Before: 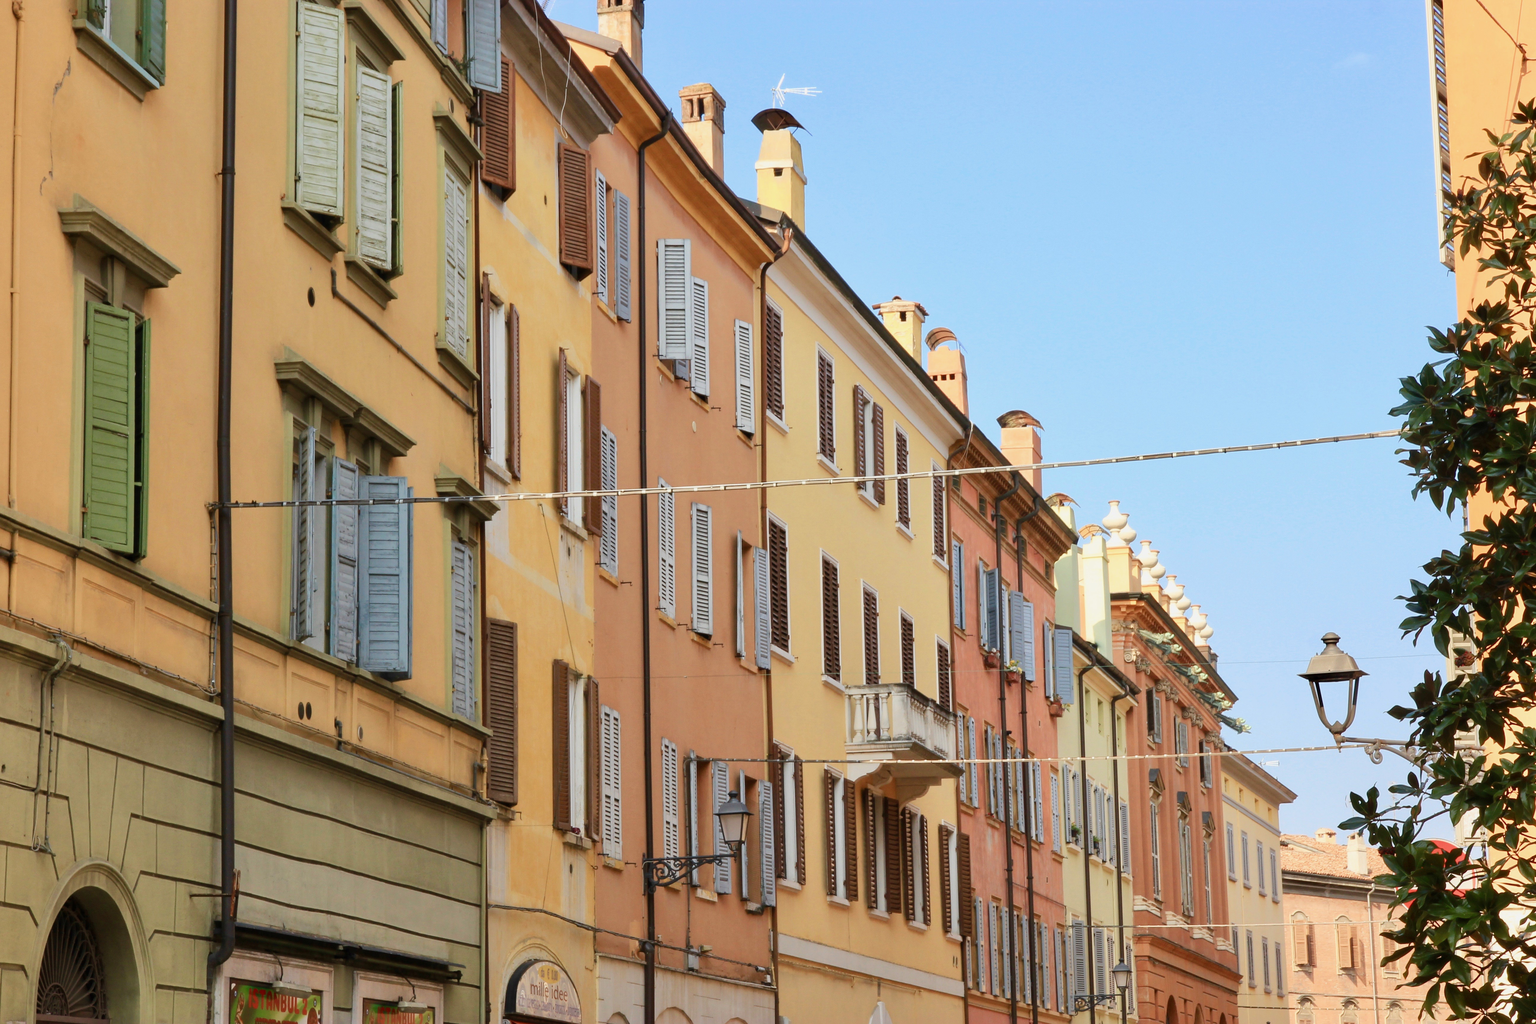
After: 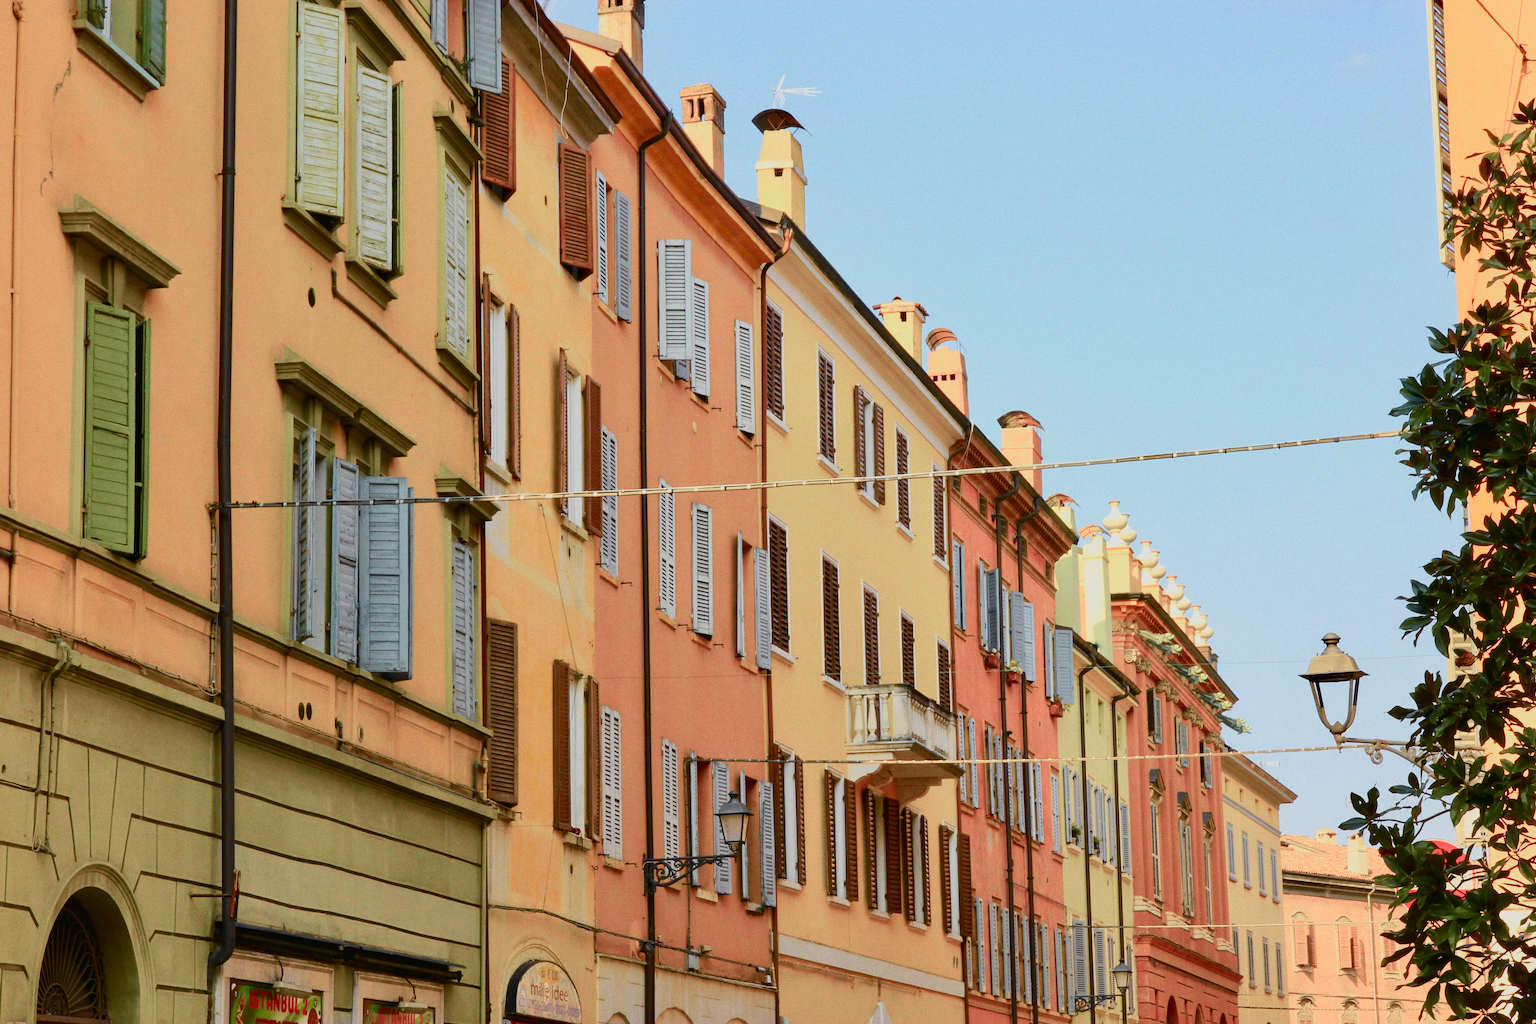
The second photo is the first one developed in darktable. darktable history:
grain: coarseness 0.47 ISO
tone curve: curves: ch0 [(0, 0.018) (0.036, 0.038) (0.15, 0.131) (0.27, 0.247) (0.545, 0.561) (0.761, 0.761) (1, 0.919)]; ch1 [(0, 0) (0.179, 0.173) (0.322, 0.32) (0.429, 0.431) (0.502, 0.5) (0.519, 0.522) (0.562, 0.588) (0.625, 0.67) (0.711, 0.745) (1, 1)]; ch2 [(0, 0) (0.29, 0.295) (0.404, 0.436) (0.497, 0.499) (0.521, 0.523) (0.561, 0.605) (0.657, 0.655) (0.712, 0.764) (1, 1)], color space Lab, independent channels, preserve colors none
